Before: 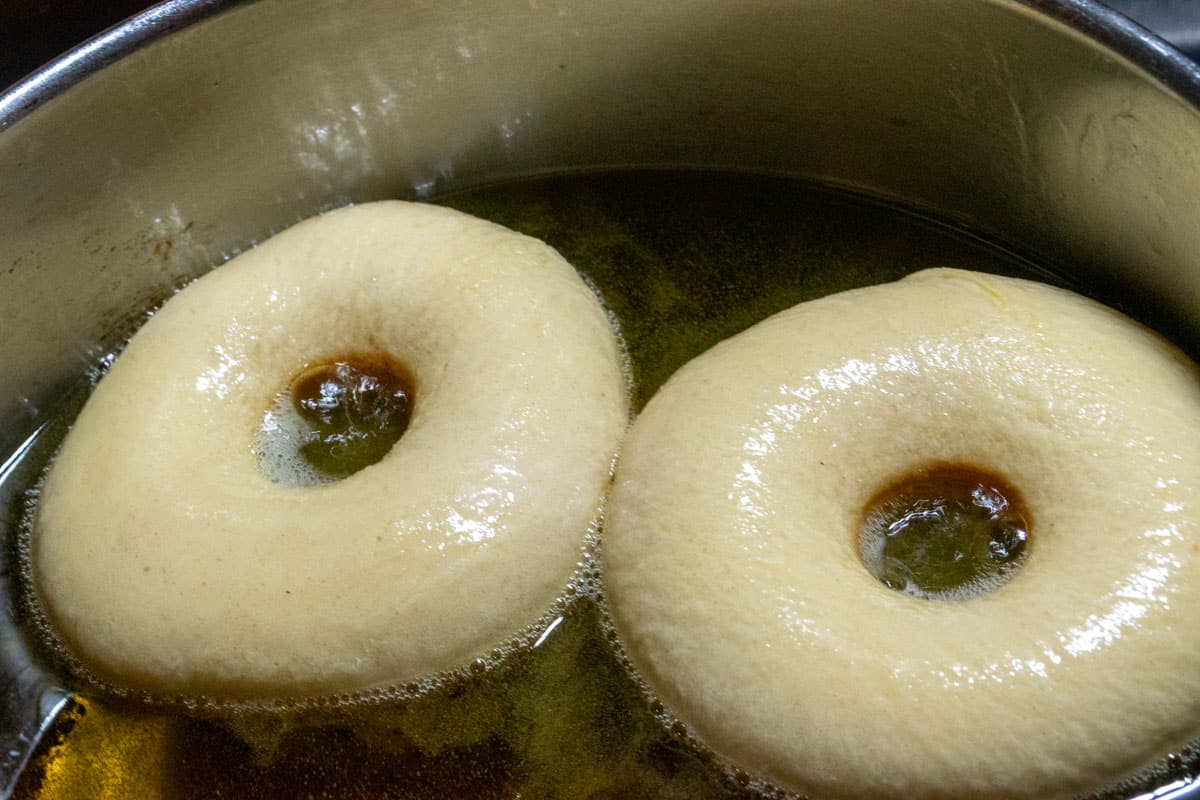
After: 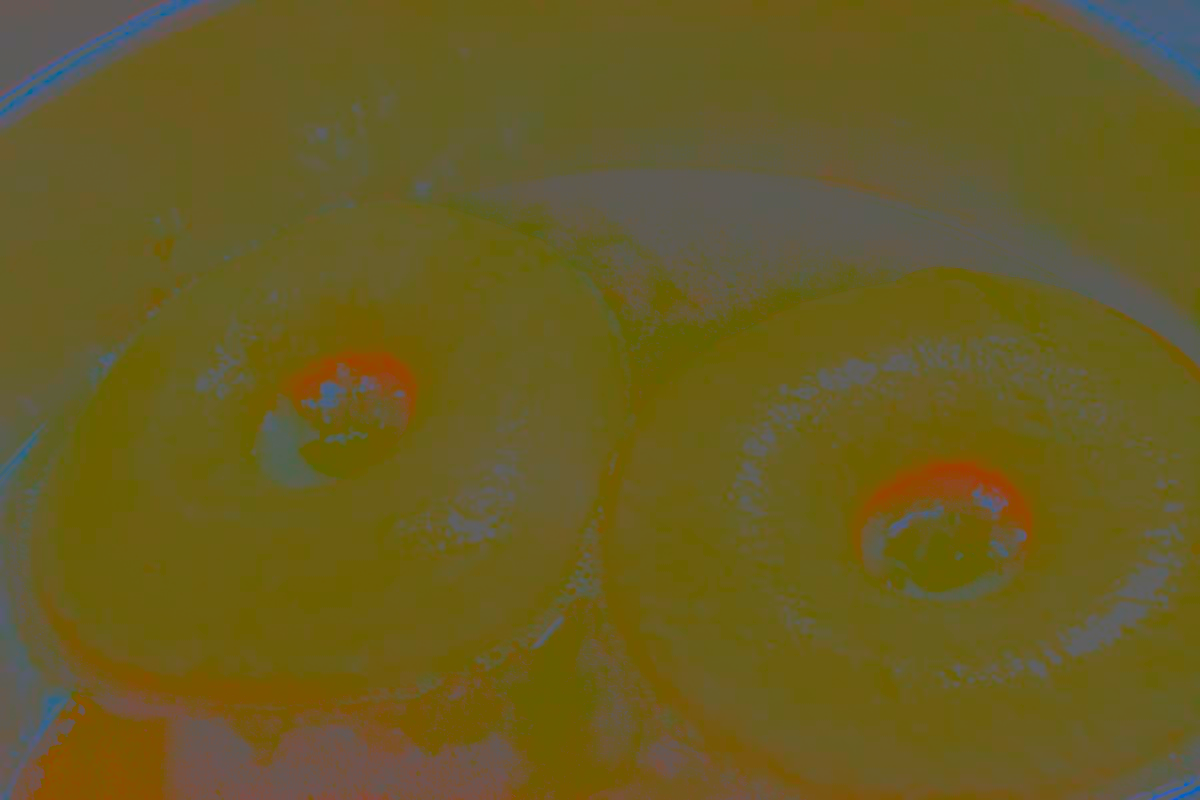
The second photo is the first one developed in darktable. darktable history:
contrast brightness saturation: contrast -0.981, brightness -0.168, saturation 0.757
